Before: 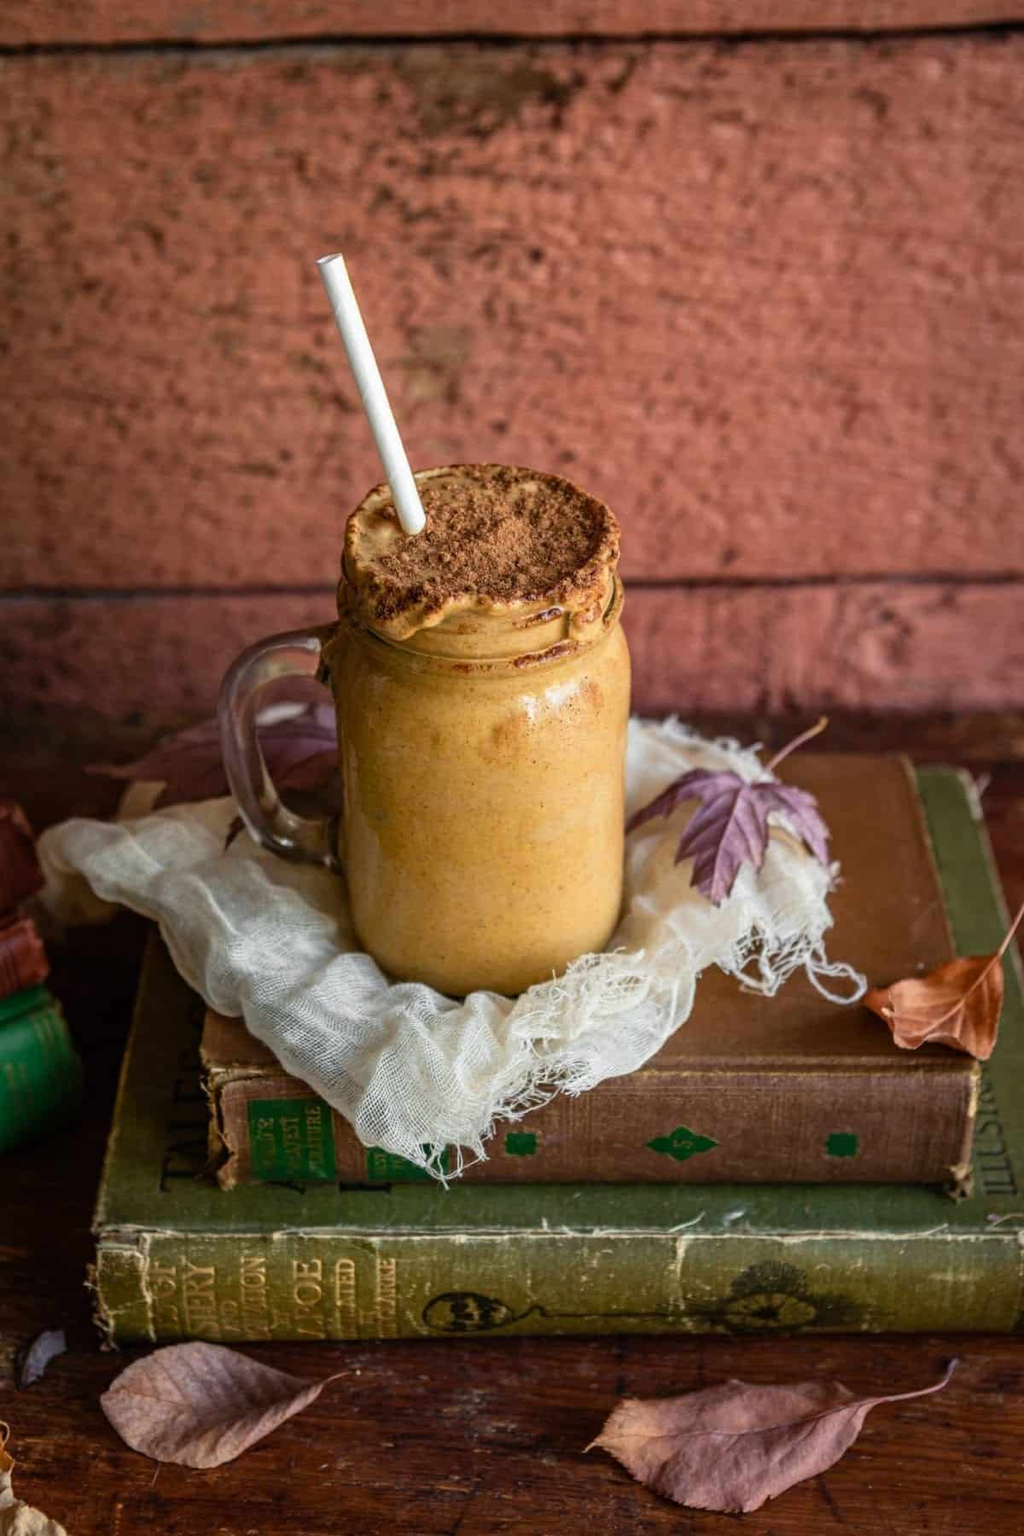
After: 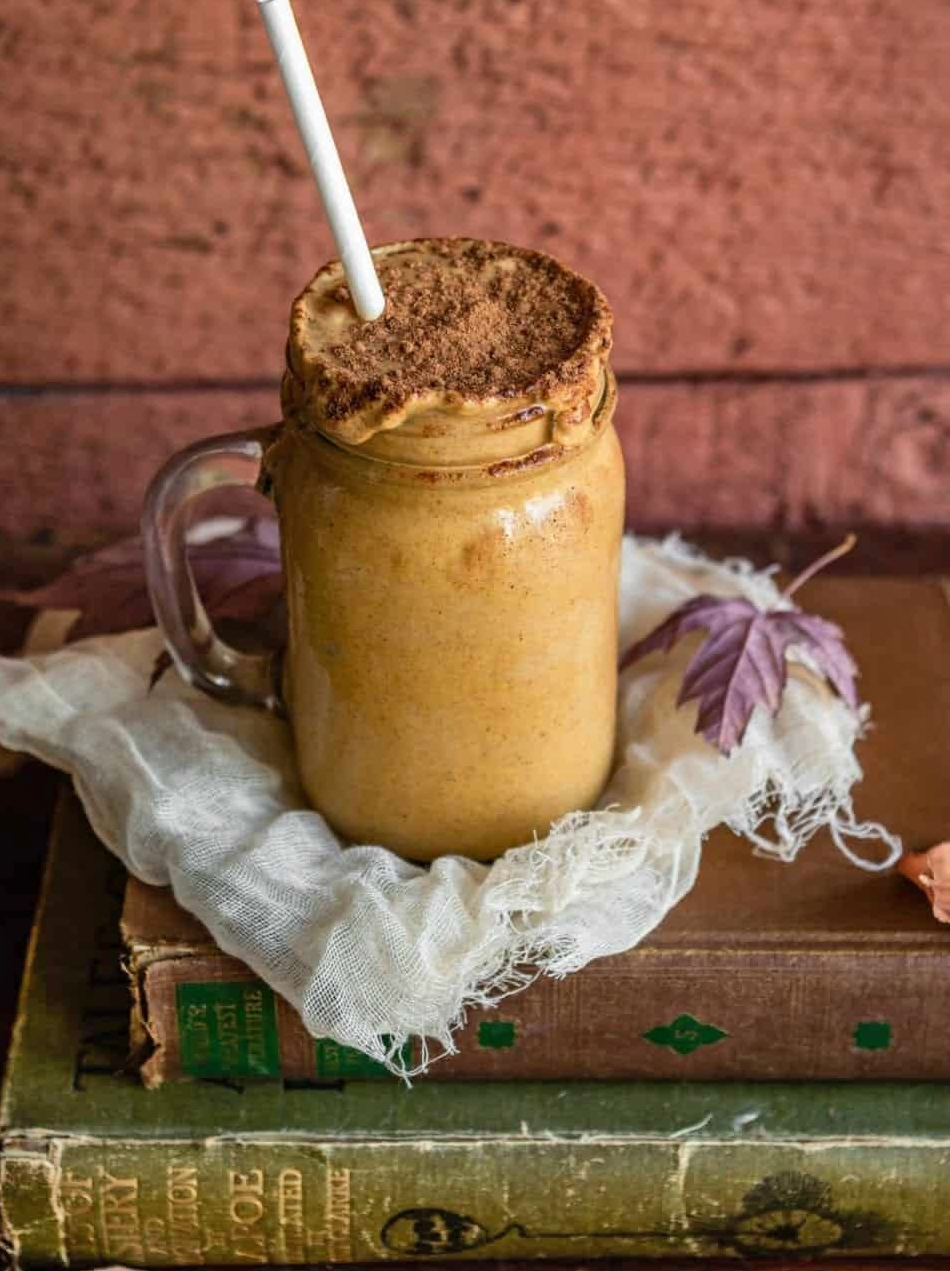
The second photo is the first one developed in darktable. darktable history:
shadows and highlights: soften with gaussian
crop: left 9.582%, top 17.031%, right 11.249%, bottom 12.341%
